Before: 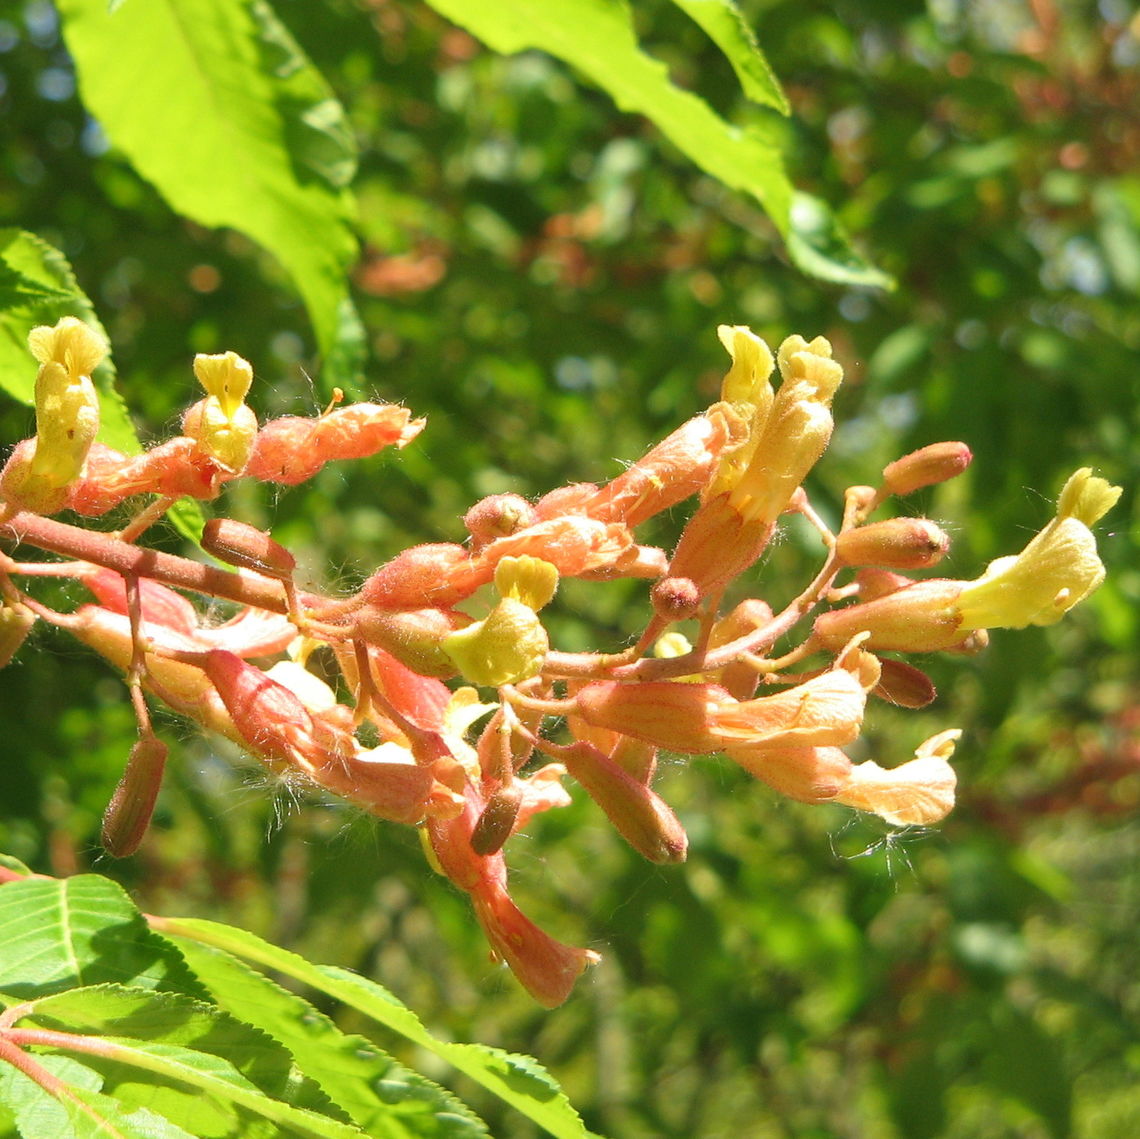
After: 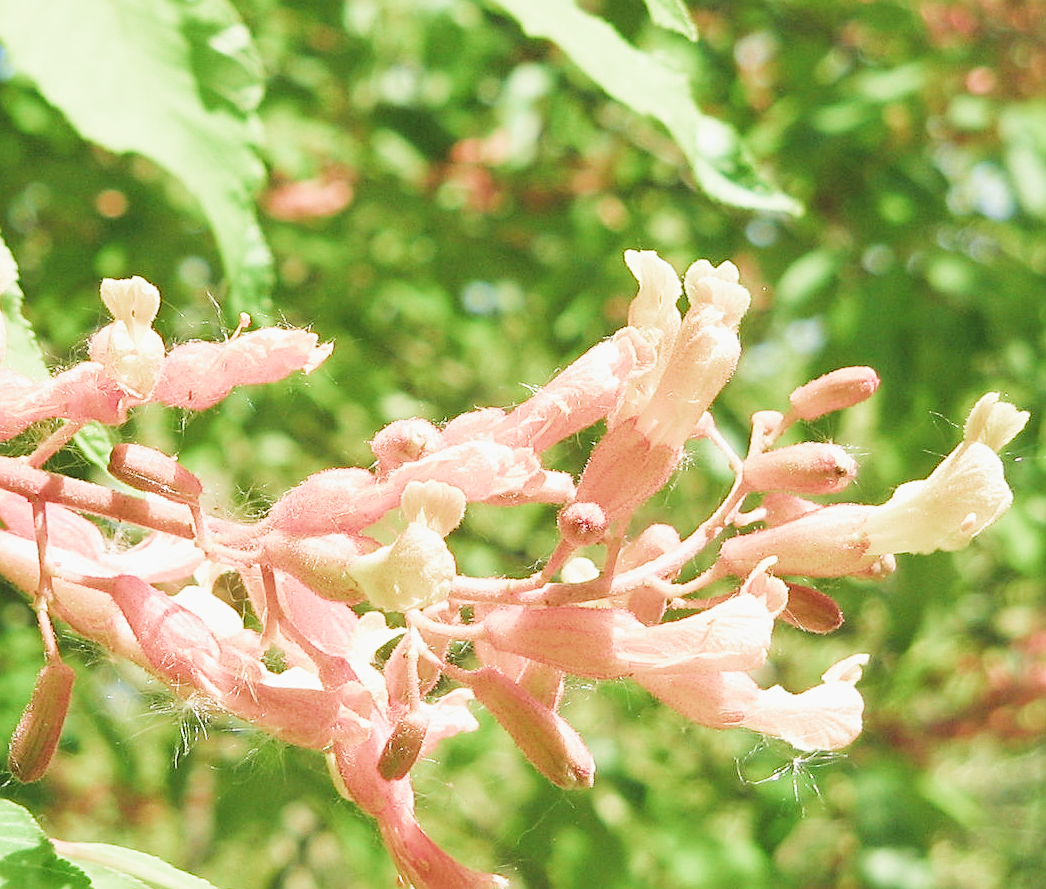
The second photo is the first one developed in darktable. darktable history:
exposure: black level correction -0.002, exposure 1.362 EV, compensate highlight preservation false
sharpen: on, module defaults
crop: left 8.236%, top 6.592%, bottom 15.311%
filmic rgb: black relative exposure -7.65 EV, white relative exposure 4.56 EV, hardness 3.61, contrast 1.058, color science v4 (2020), iterations of high-quality reconstruction 0
